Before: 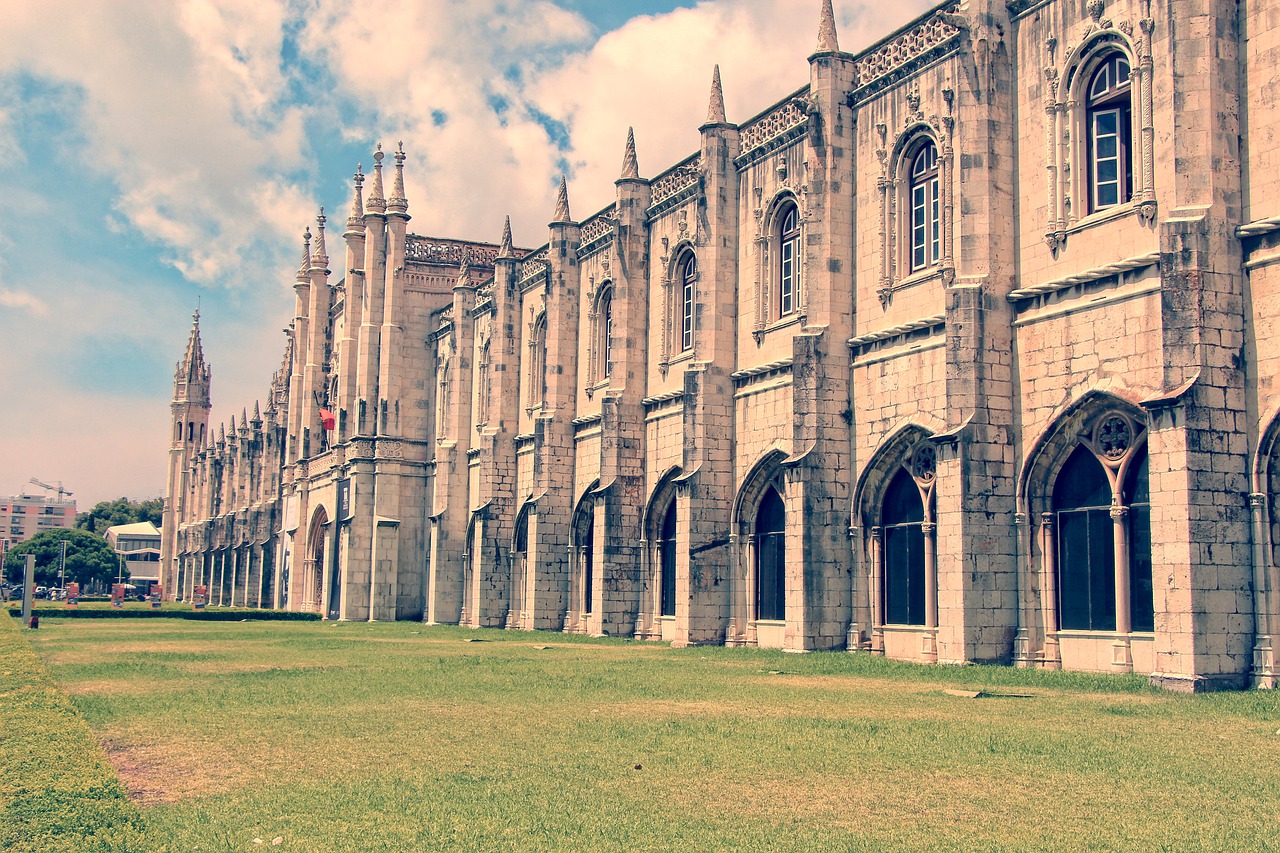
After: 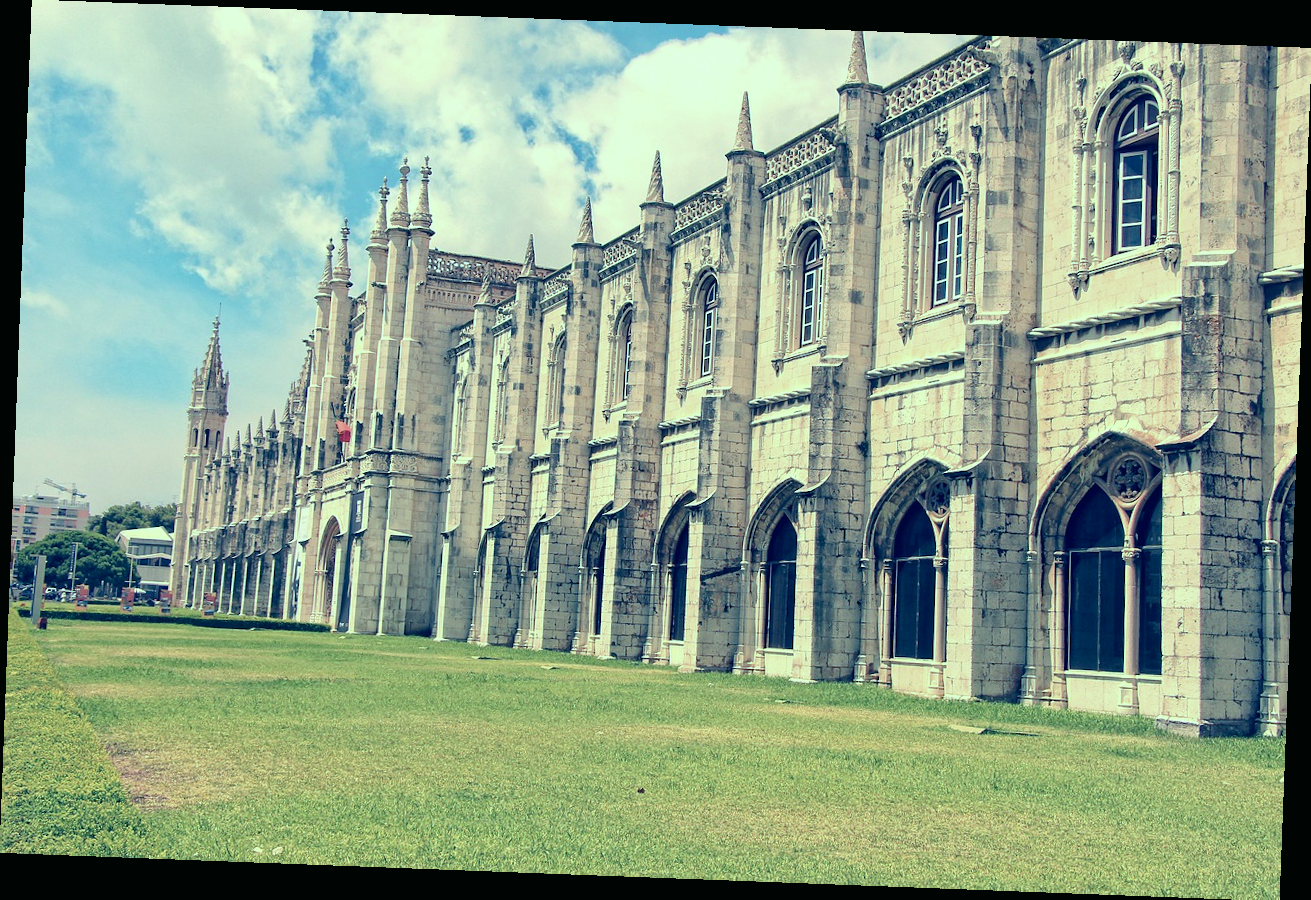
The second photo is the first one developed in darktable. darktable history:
rotate and perspective: rotation 2.17°, automatic cropping off
color balance: mode lift, gamma, gain (sRGB), lift [0.997, 0.979, 1.021, 1.011], gamma [1, 1.084, 0.916, 0.998], gain [1, 0.87, 1.13, 1.101], contrast 4.55%, contrast fulcrum 38.24%, output saturation 104.09%
